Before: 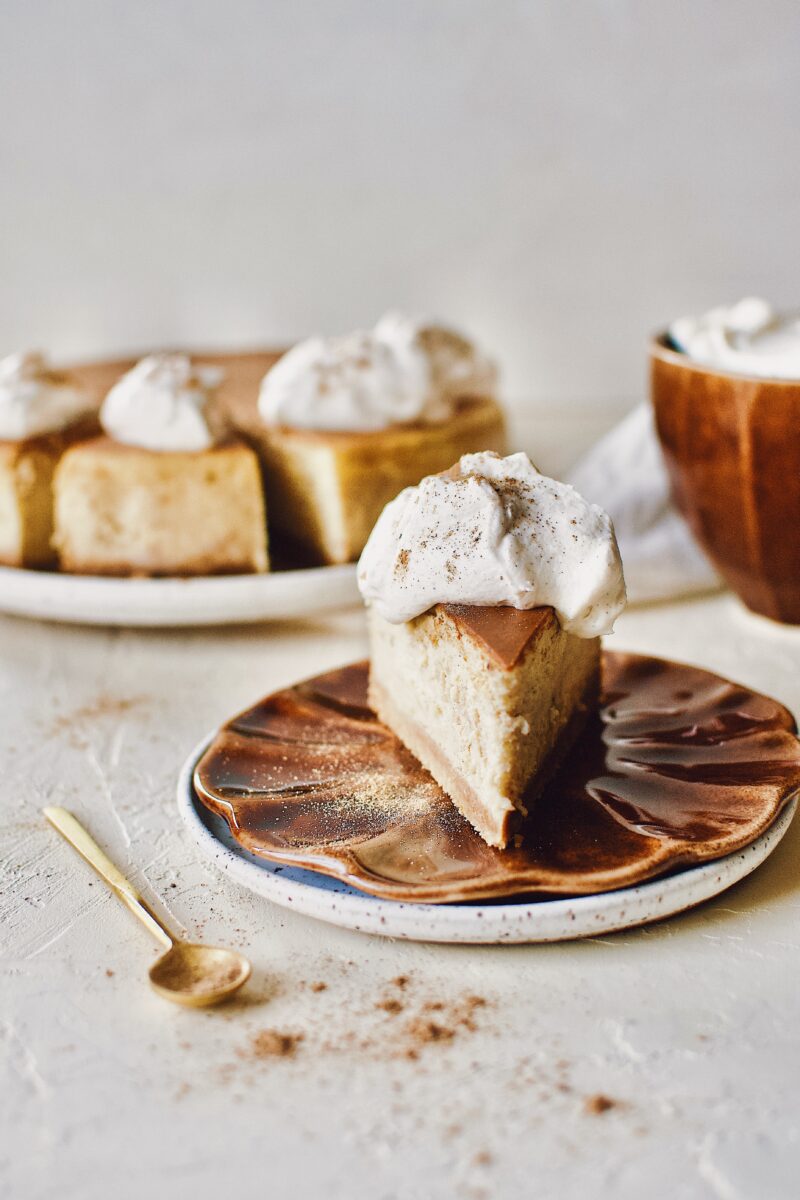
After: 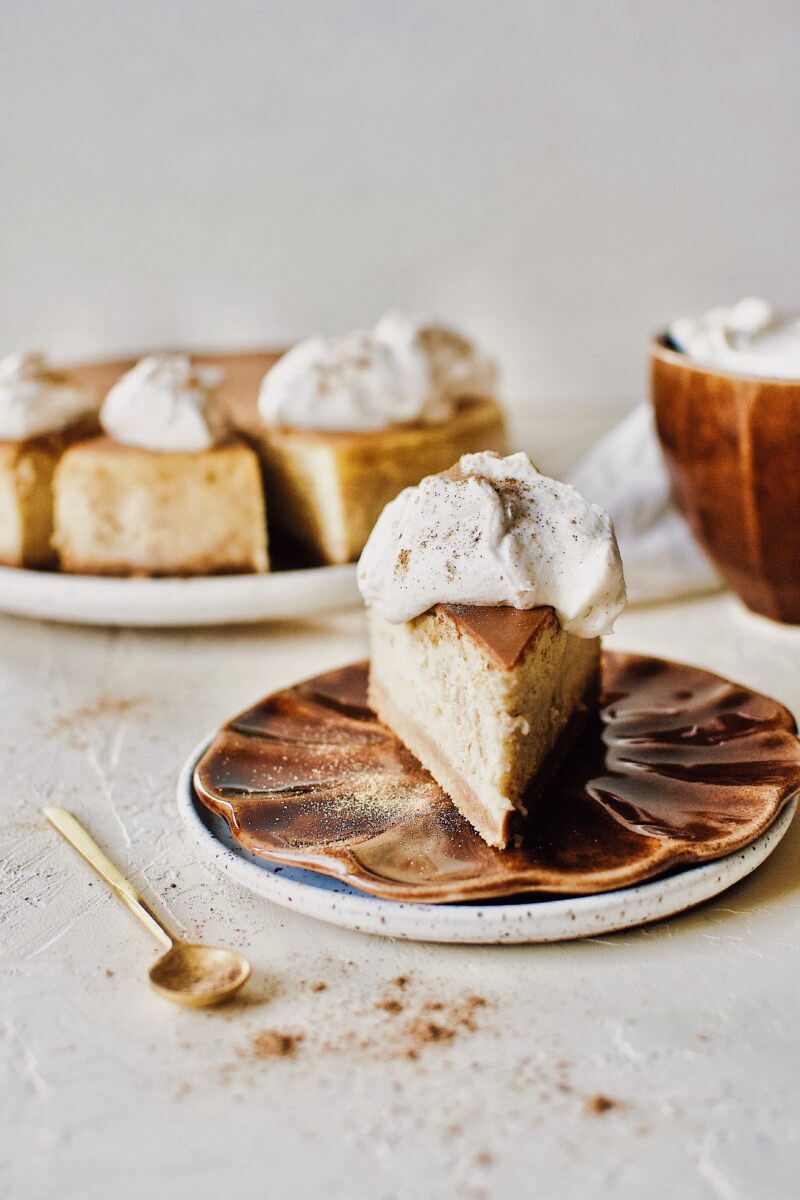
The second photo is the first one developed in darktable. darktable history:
filmic rgb: middle gray luminance 18.29%, black relative exposure -11.6 EV, white relative exposure 2.6 EV, target black luminance 0%, hardness 8.44, latitude 98.93%, contrast 1.082, shadows ↔ highlights balance 0.759%
